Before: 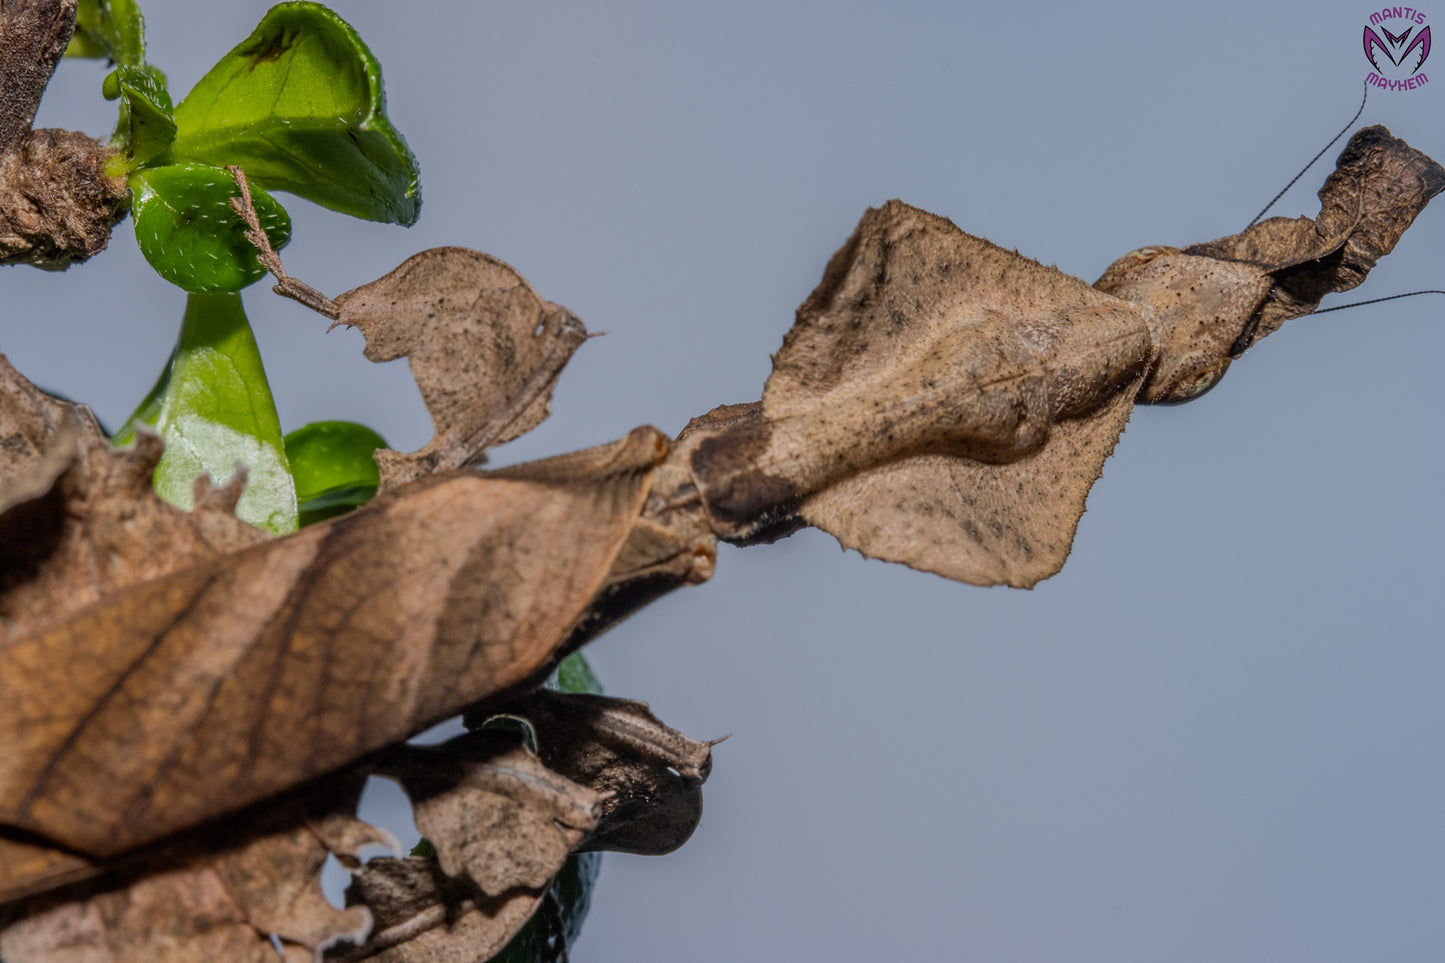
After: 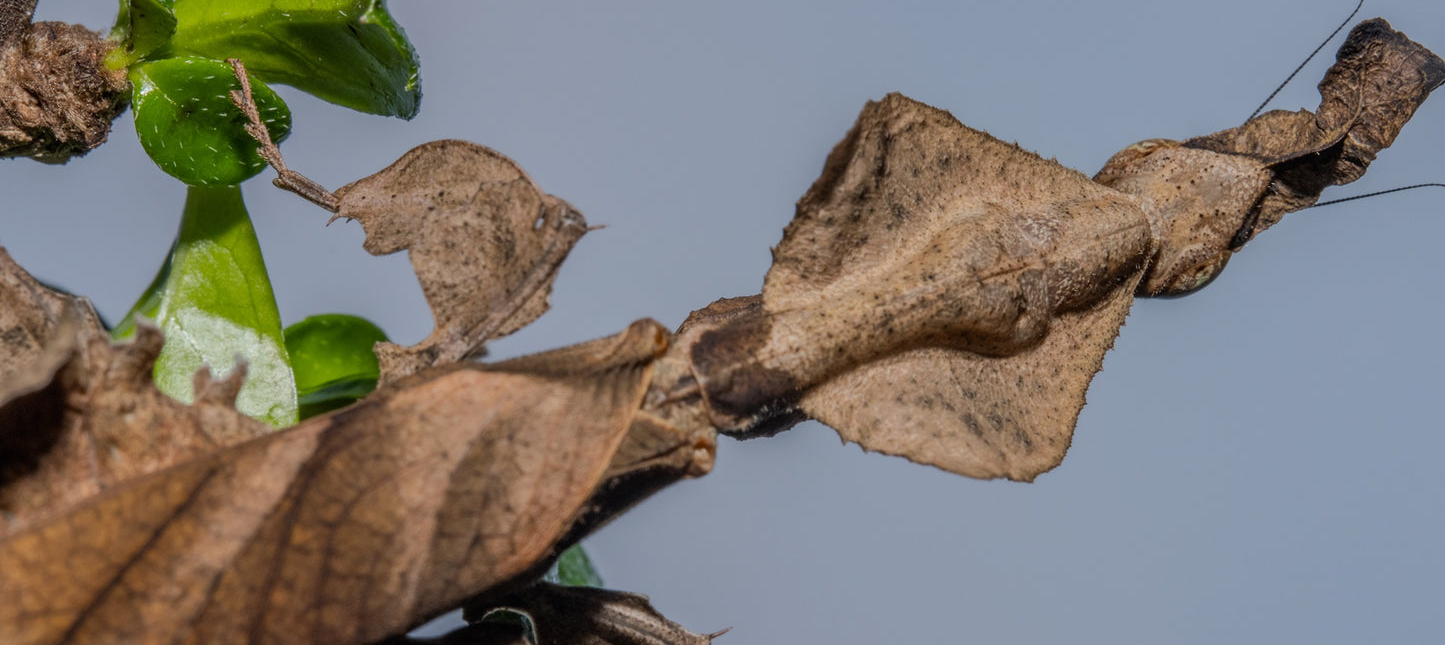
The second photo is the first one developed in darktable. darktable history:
crop: top 11.152%, bottom 21.773%
